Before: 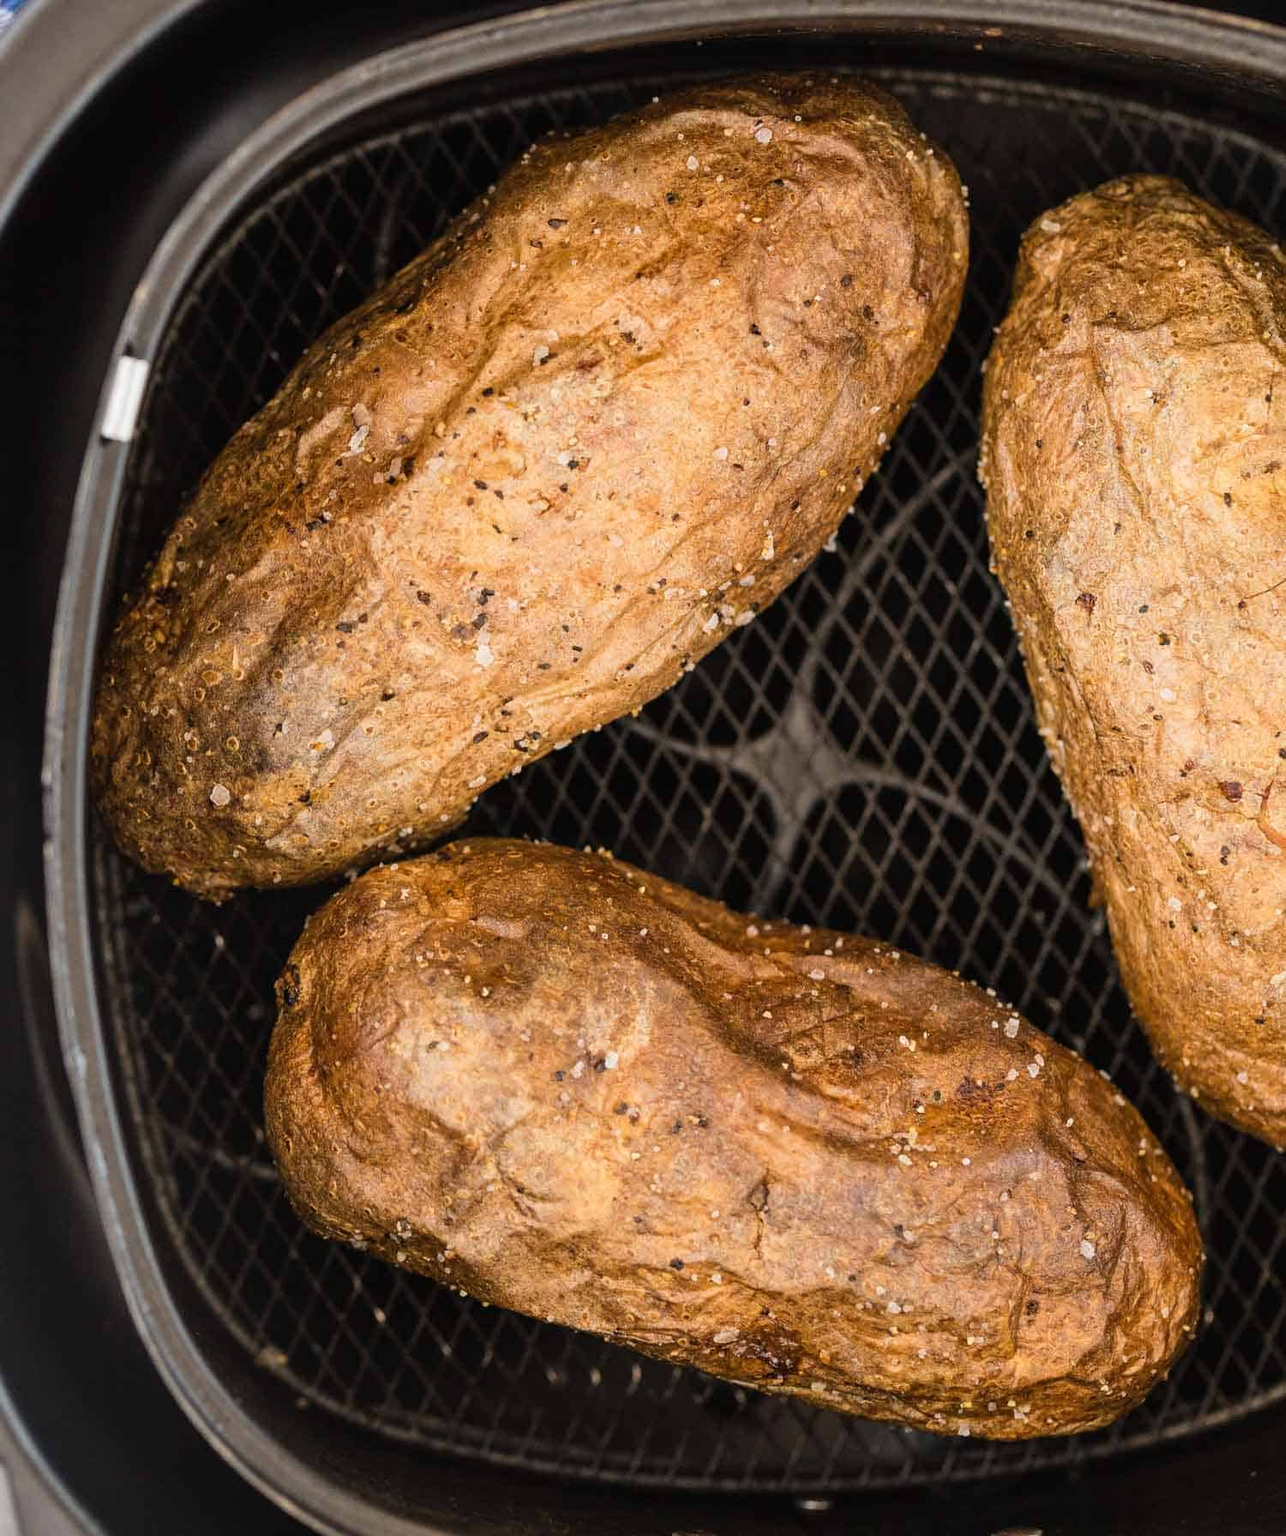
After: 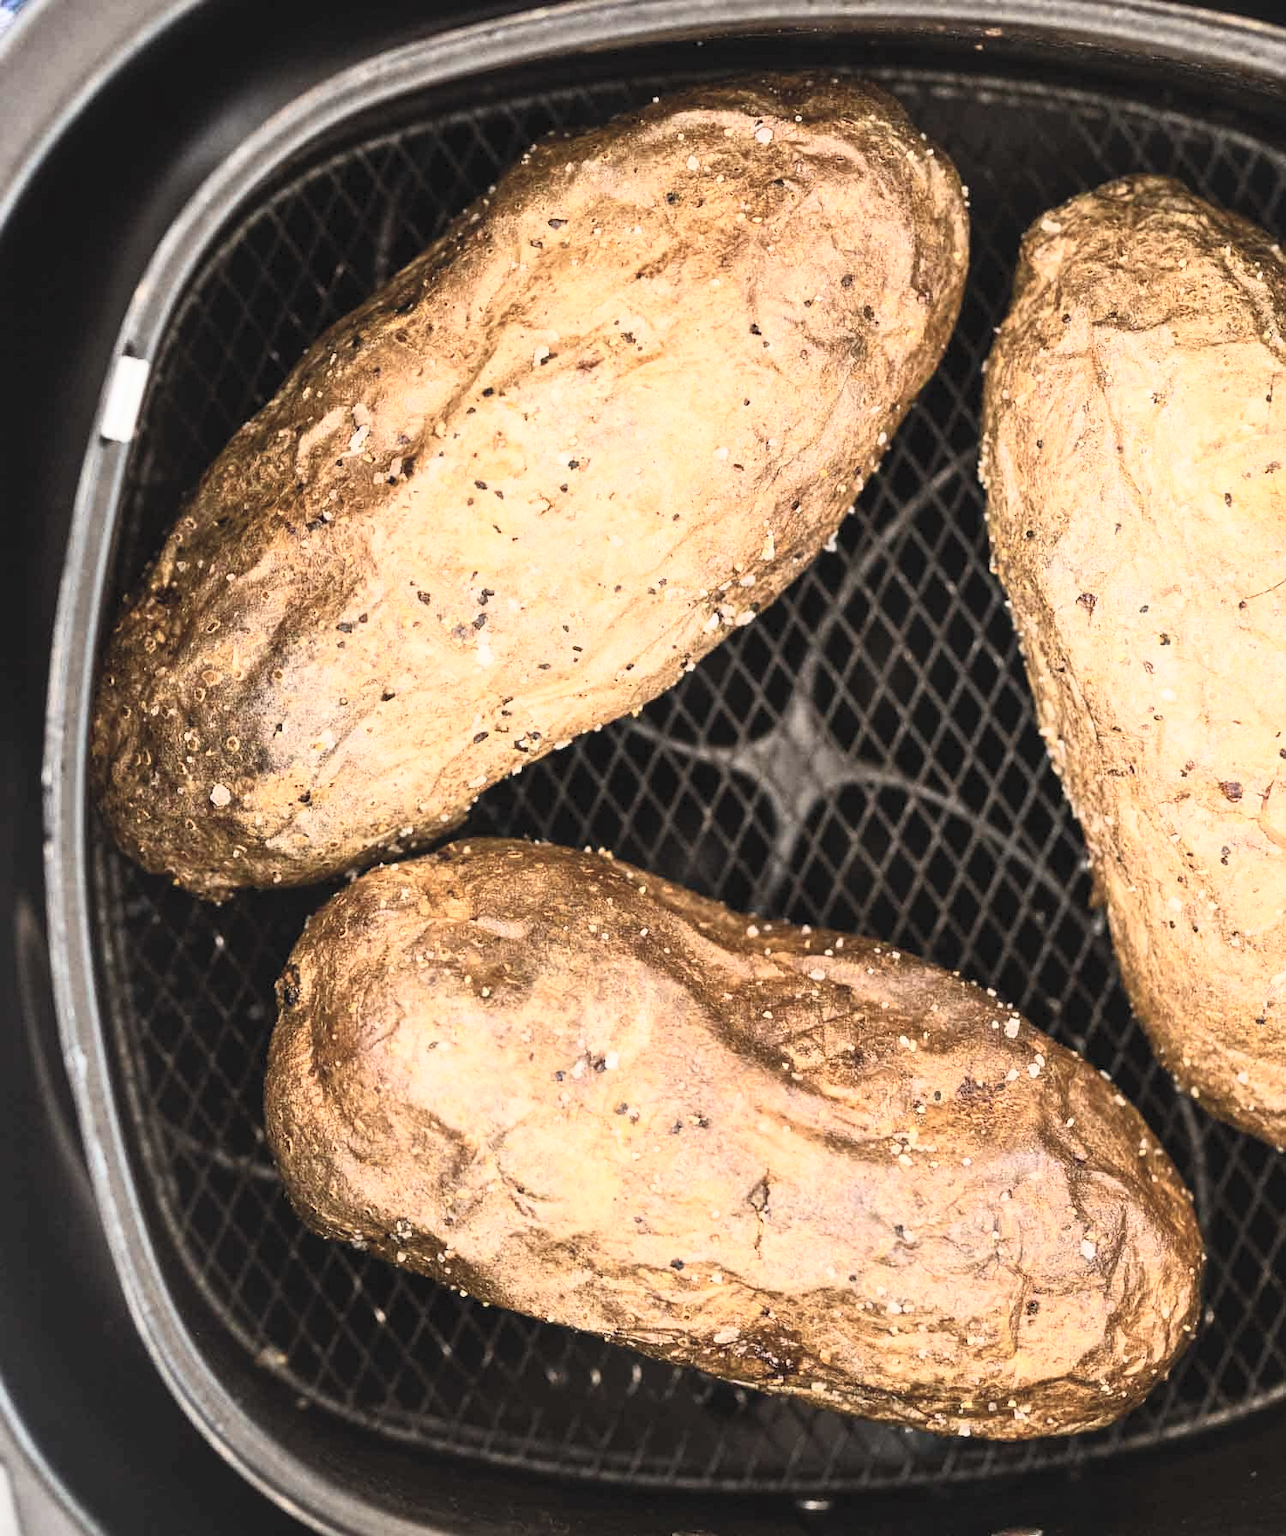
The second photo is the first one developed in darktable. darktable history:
contrast brightness saturation: contrast 0.424, brightness 0.55, saturation -0.198
